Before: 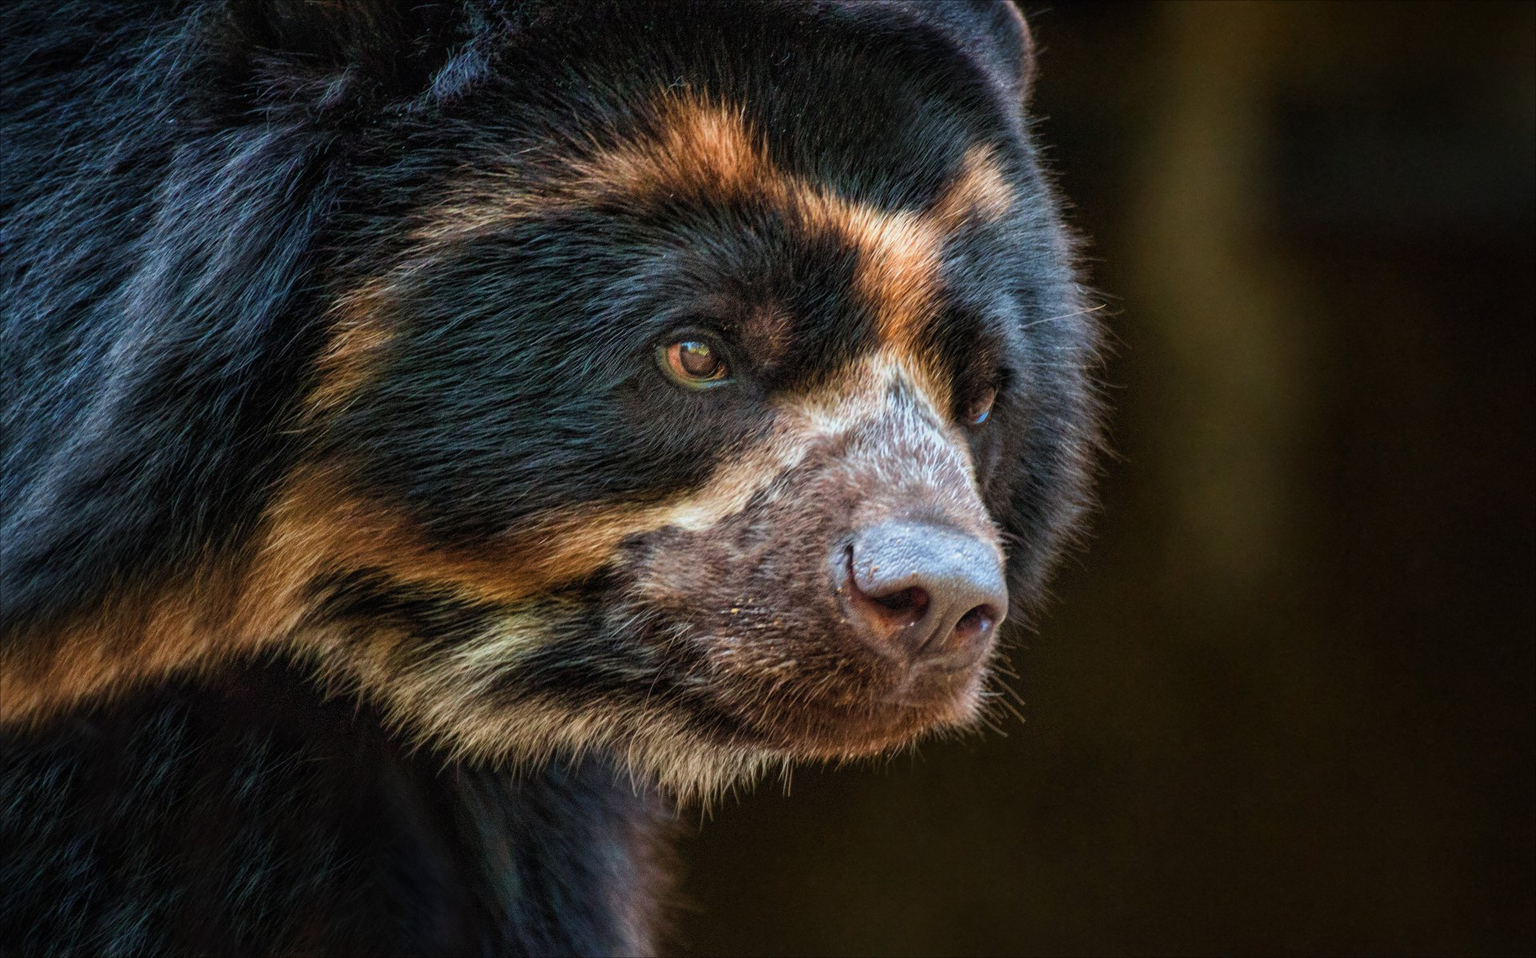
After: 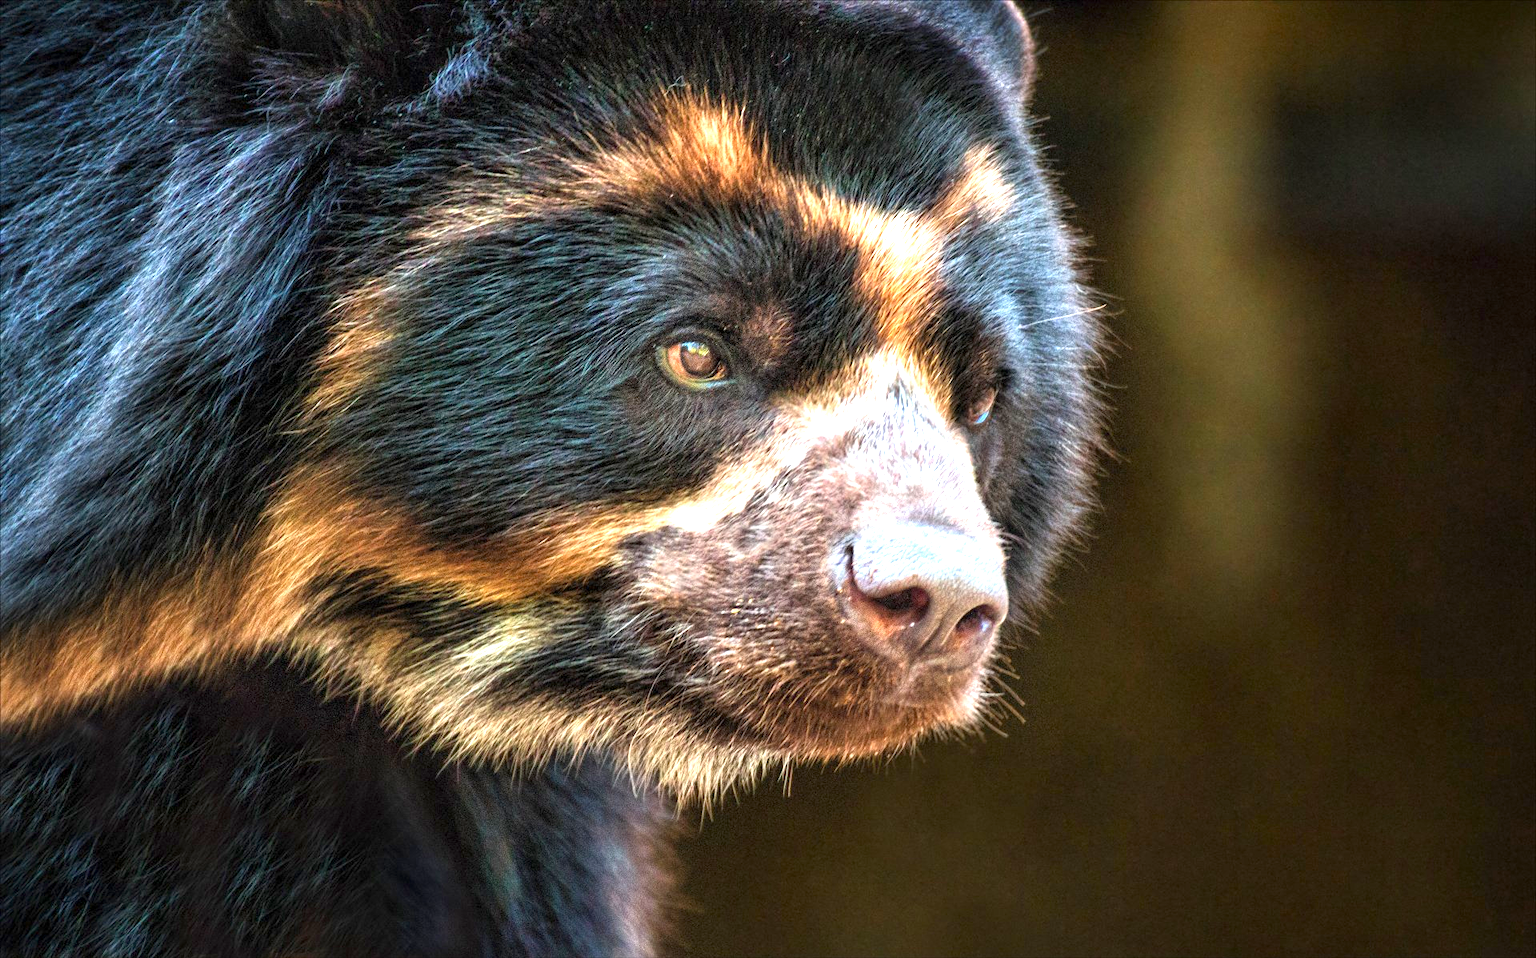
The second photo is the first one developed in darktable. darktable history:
exposure: black level correction 0.001, exposure 1.648 EV, compensate highlight preservation false
